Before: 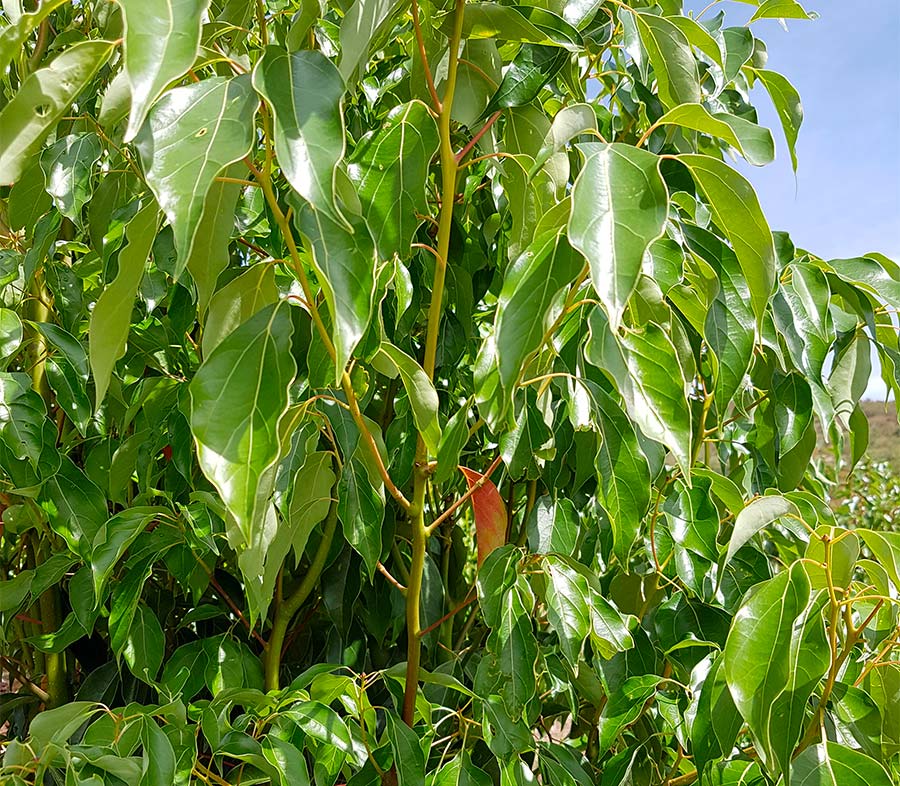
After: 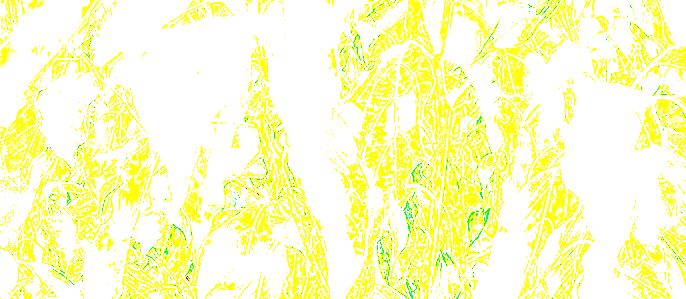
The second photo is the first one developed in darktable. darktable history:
crop: left 0.579%, top 7.627%, right 23.167%, bottom 54.275%
exposure: exposure 8 EV, compensate highlight preservation false
graduated density: density -3.9 EV
